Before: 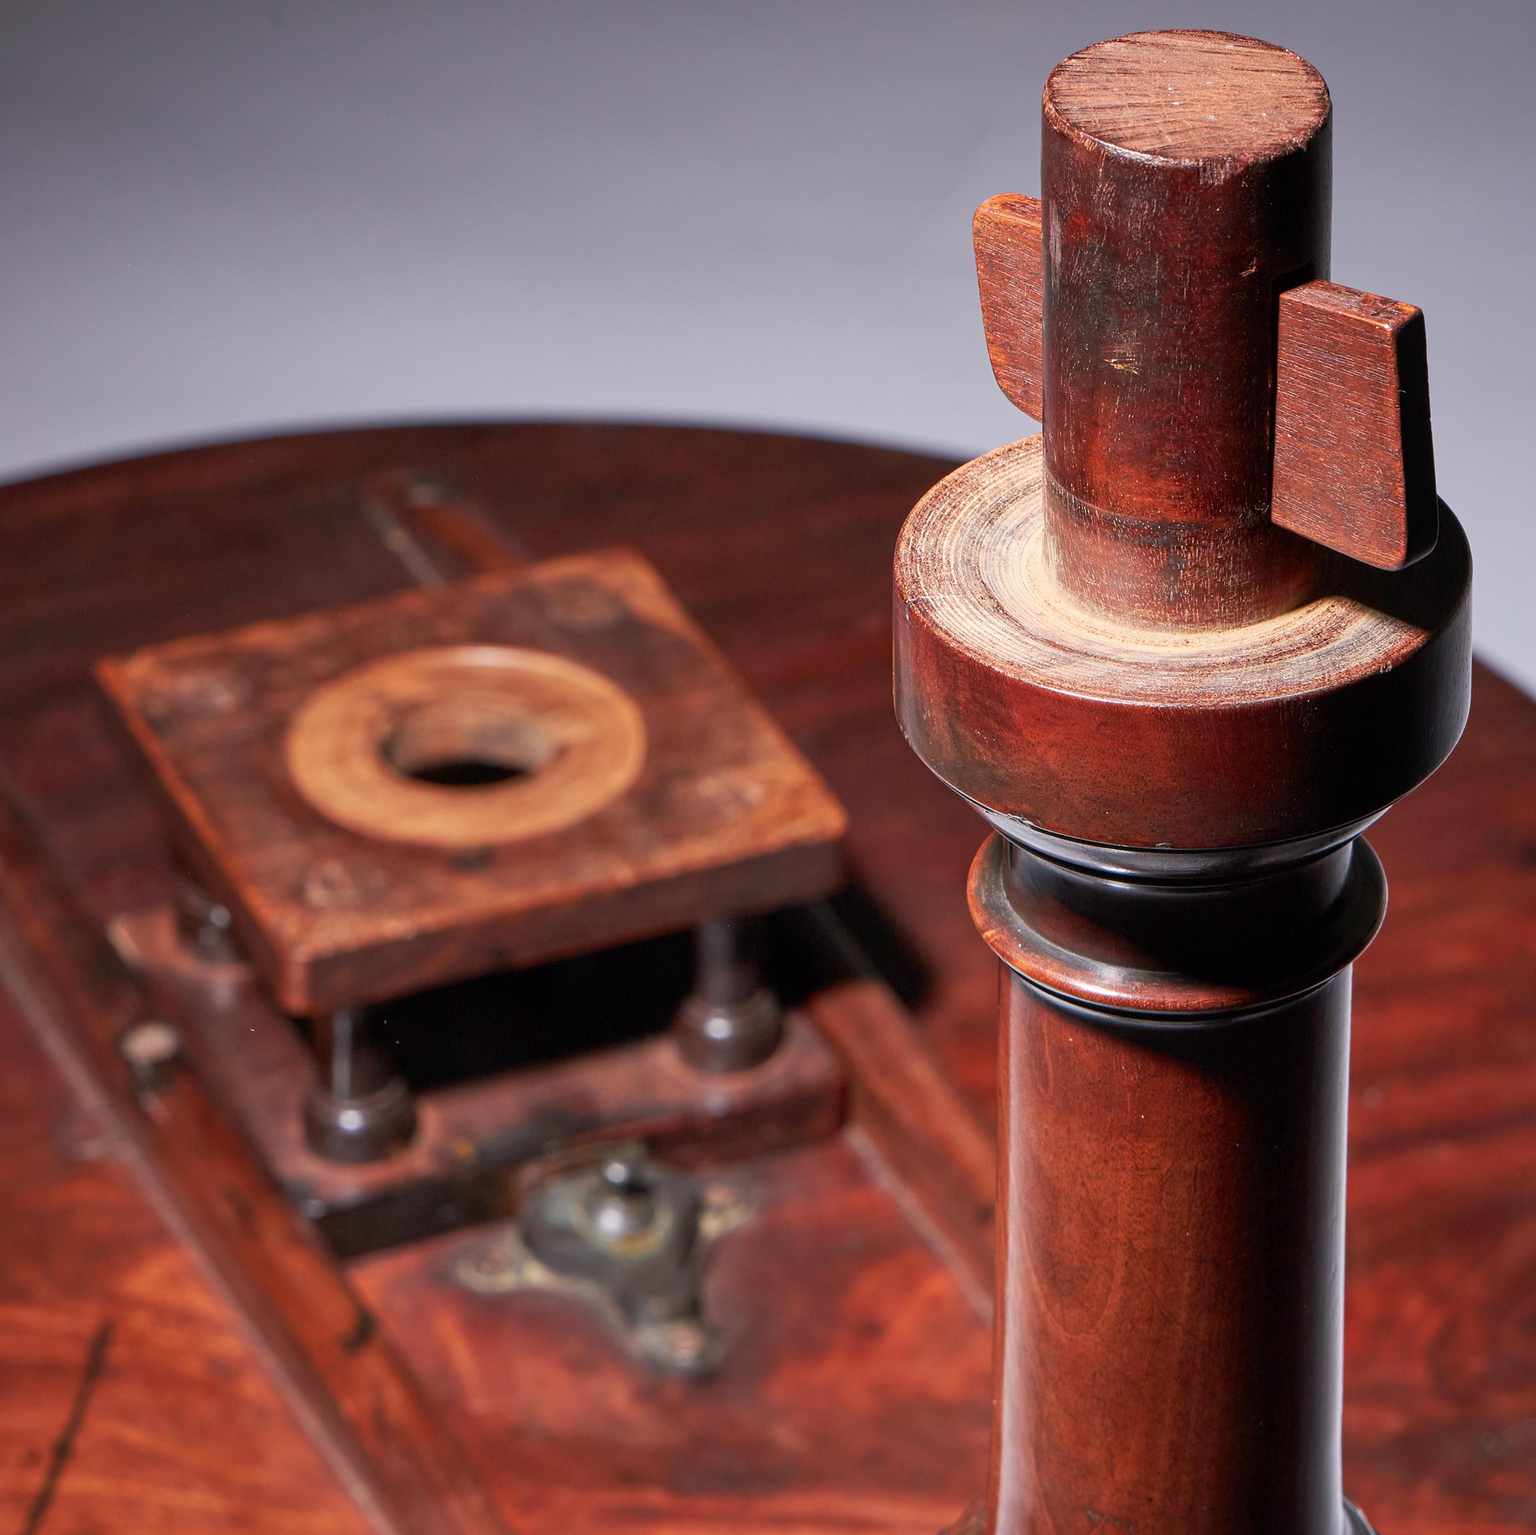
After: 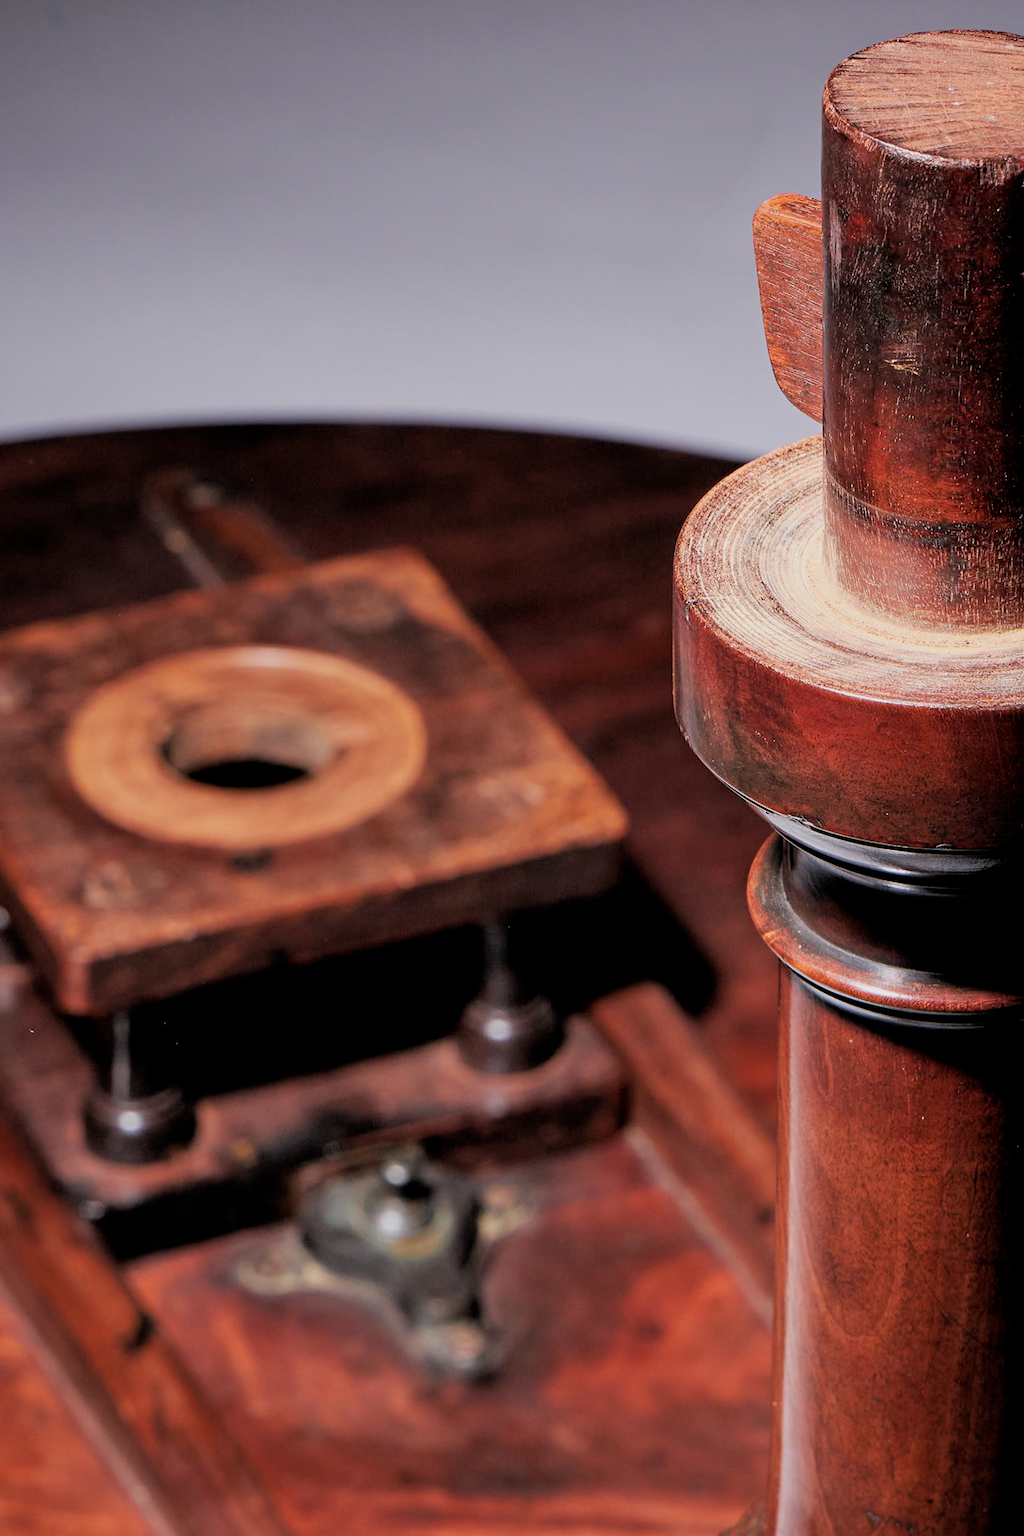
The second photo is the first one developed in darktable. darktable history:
crop and rotate: left 14.385%, right 18.948%
filmic rgb: black relative exposure -3.31 EV, white relative exposure 3.45 EV, hardness 2.36, contrast 1.103
